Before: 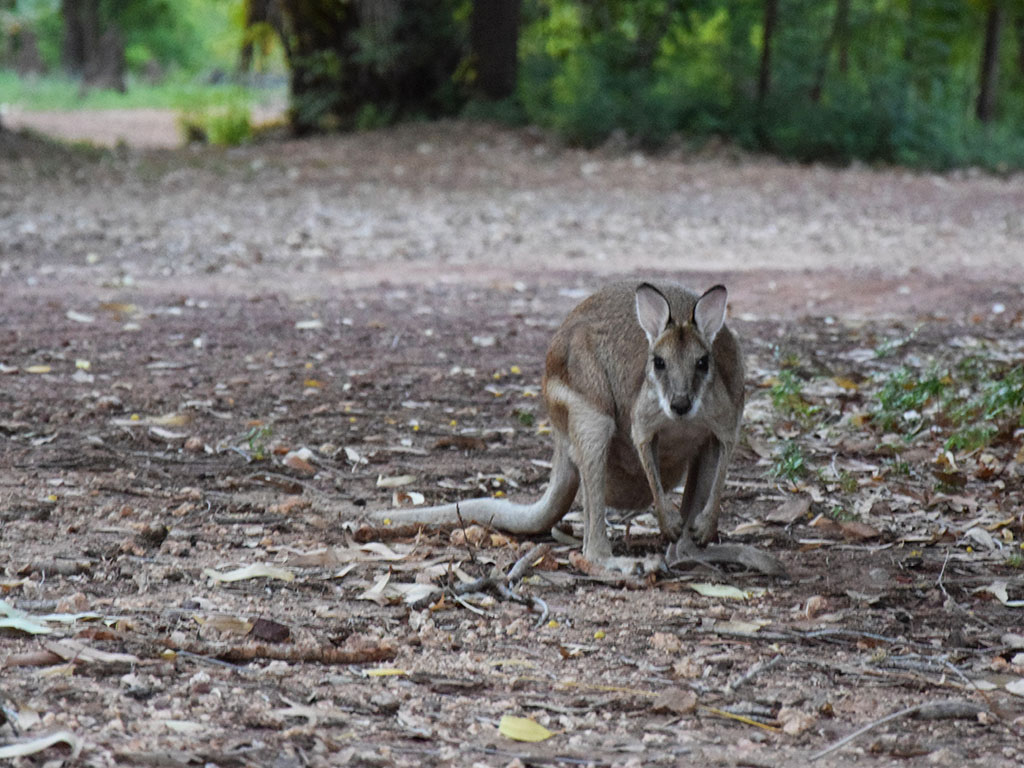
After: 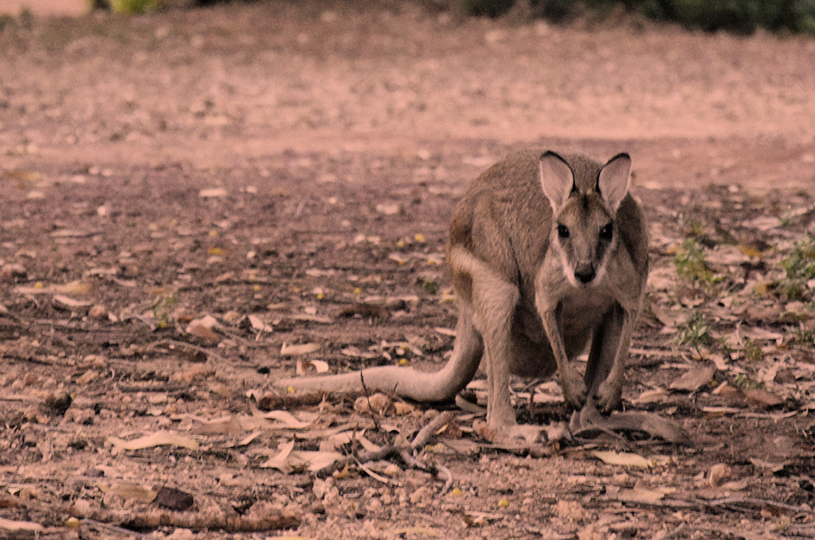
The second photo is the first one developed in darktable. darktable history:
crop: left 9.397%, top 17.258%, right 10.984%, bottom 12.325%
filmic rgb: black relative exposure -7.98 EV, white relative exposure 4.02 EV, hardness 4.2
color correction: highlights a* 39.47, highlights b* 39.53, saturation 0.689
tone equalizer: on, module defaults
